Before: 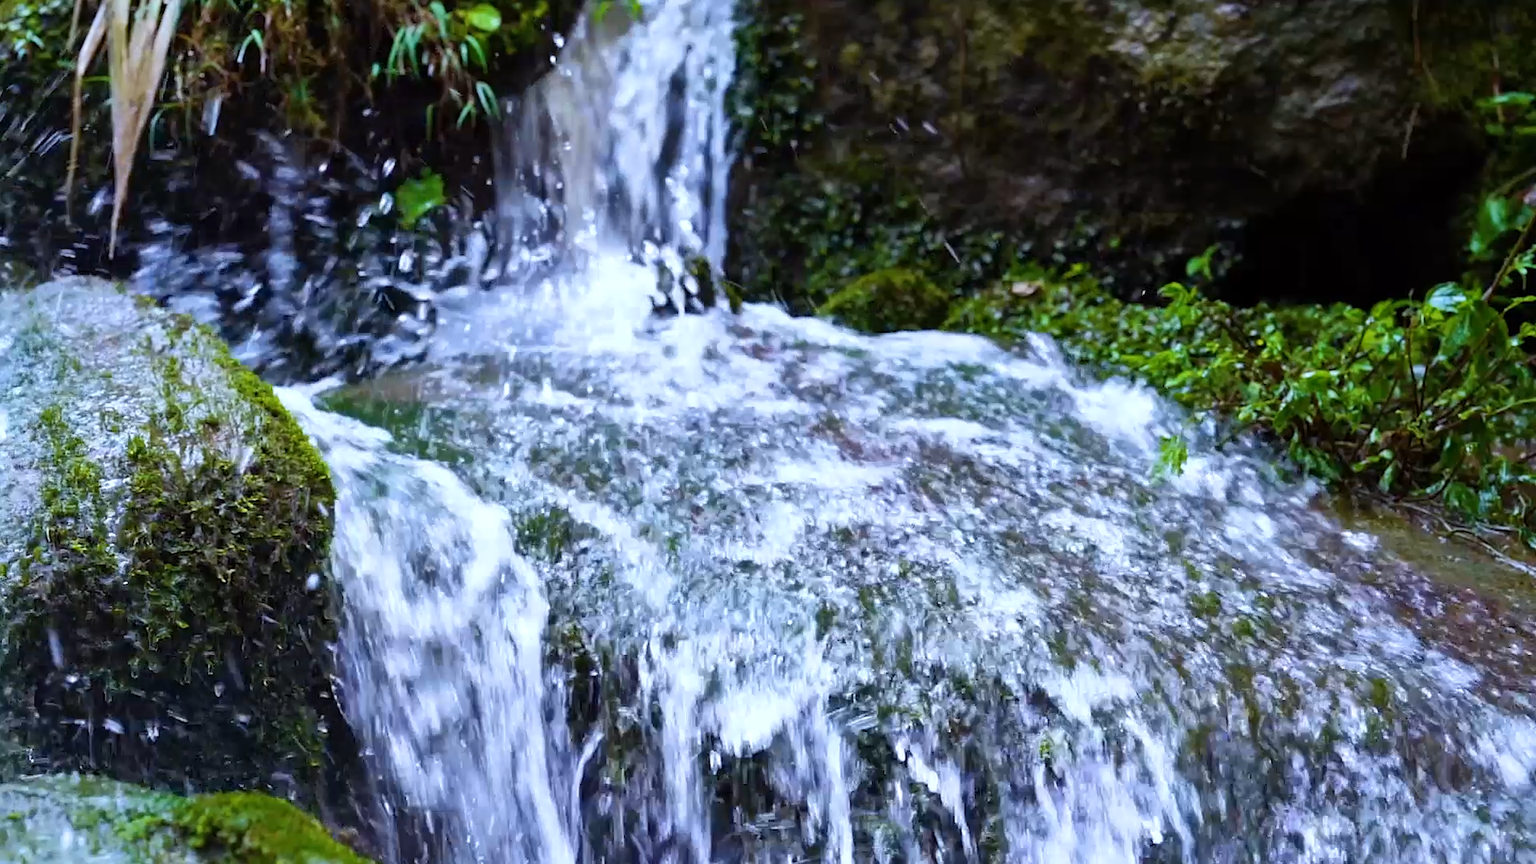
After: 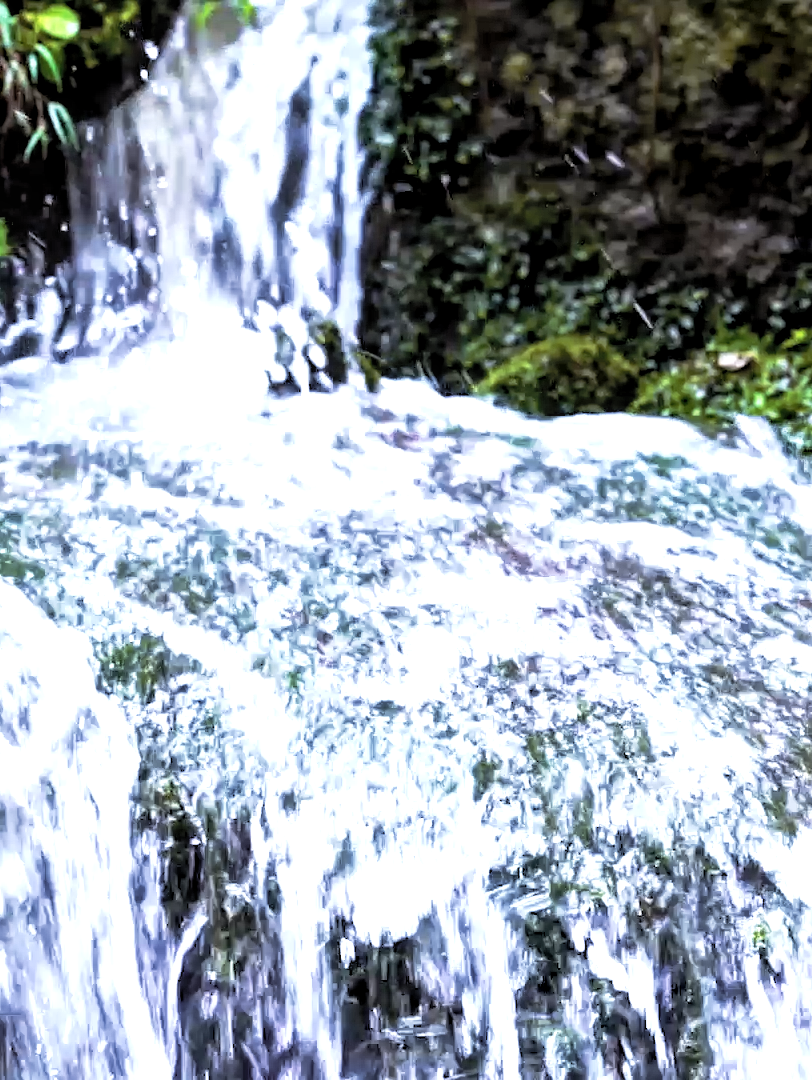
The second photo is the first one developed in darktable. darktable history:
crop: left 28.516%, right 29.142%
contrast brightness saturation: brightness 0.145
tone curve: curves: ch0 [(0, 0.009) (0.105, 0.08) (0.195, 0.18) (0.283, 0.316) (0.384, 0.434) (0.485, 0.531) (0.638, 0.69) (0.81, 0.872) (1, 0.977)]; ch1 [(0, 0) (0.161, 0.092) (0.35, 0.33) (0.379, 0.401) (0.456, 0.469) (0.498, 0.502) (0.52, 0.536) (0.586, 0.617) (0.635, 0.655) (1, 1)]; ch2 [(0, 0) (0.371, 0.362) (0.437, 0.437) (0.483, 0.484) (0.53, 0.515) (0.56, 0.571) (0.622, 0.606) (1, 1)], preserve colors none
exposure: black level correction 0, exposure 0.698 EV, compensate exposure bias true, compensate highlight preservation false
tone equalizer: edges refinement/feathering 500, mask exposure compensation -1.57 EV, preserve details no
local contrast: highlights 93%, shadows 84%, detail 160%, midtone range 0.2
levels: levels [0.101, 0.578, 0.953]
